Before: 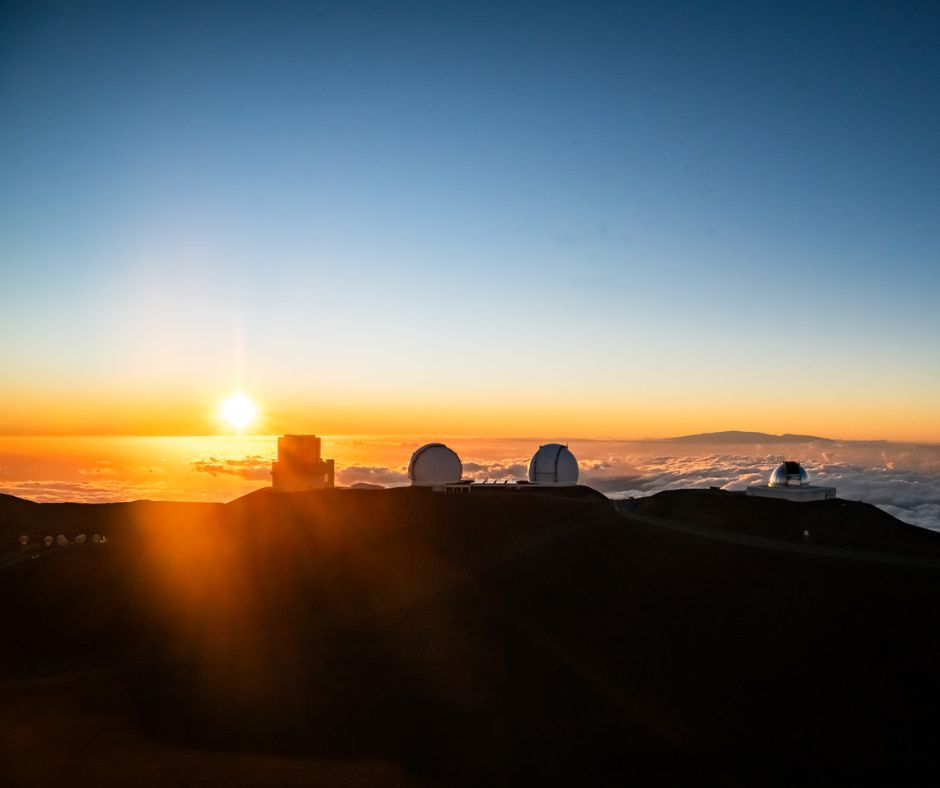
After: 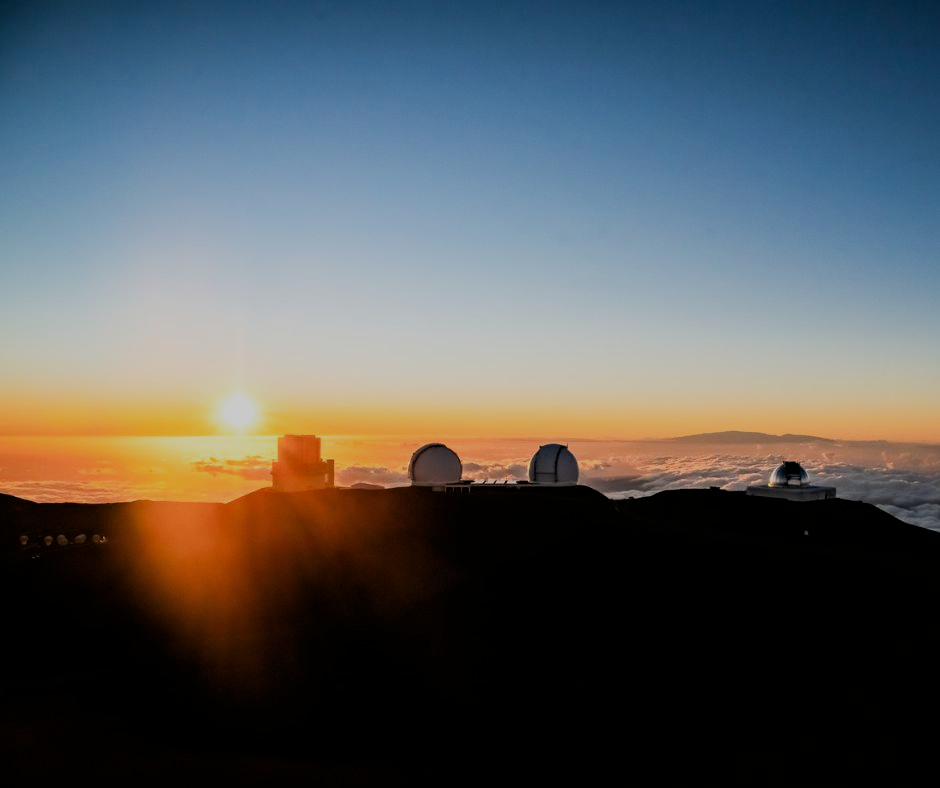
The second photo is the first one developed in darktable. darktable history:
filmic rgb: black relative exposure -6.19 EV, white relative exposure 6.94 EV, hardness 2.27
